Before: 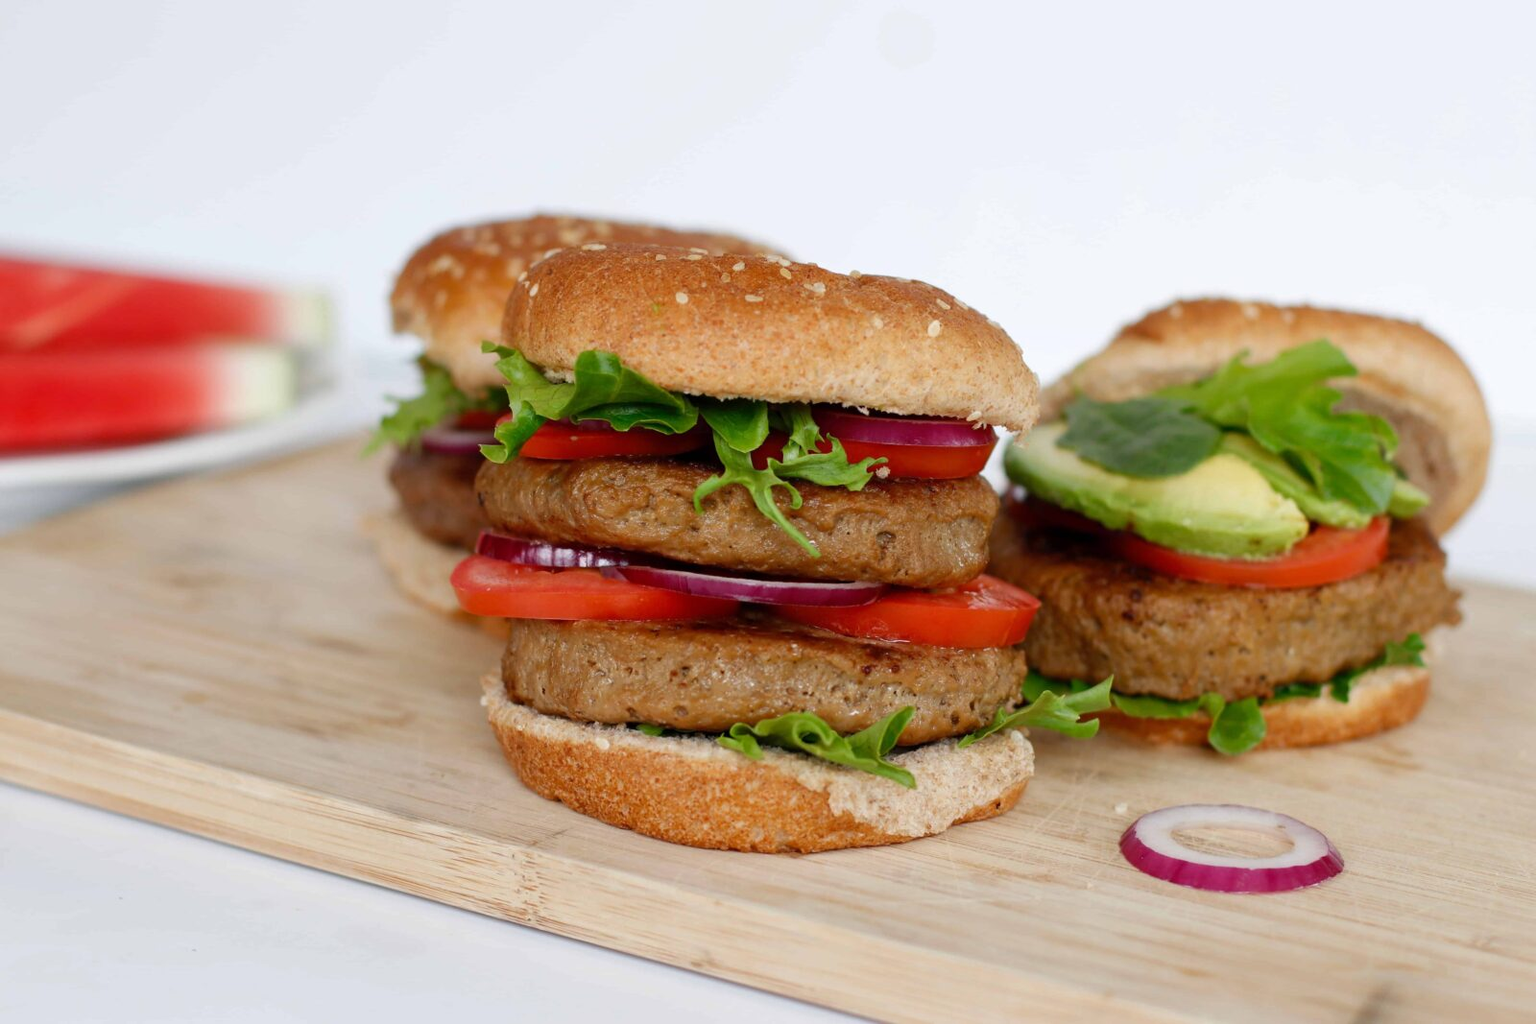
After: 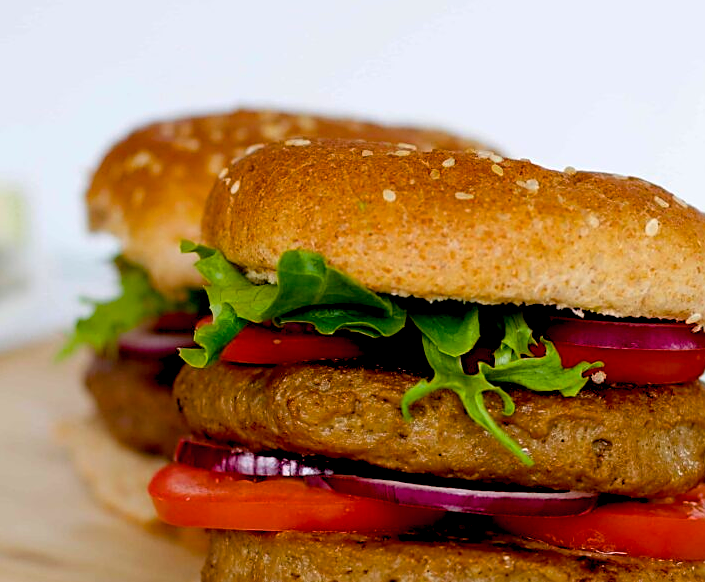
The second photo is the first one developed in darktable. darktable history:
color correction: highlights a* -0.237, highlights b* -0.083
crop: left 20.111%, top 10.859%, right 35.813%, bottom 34.552%
color balance rgb: shadows lift › luminance -9.252%, power › hue 314.62°, global offset › luminance -1.44%, linear chroma grading › global chroma 8.872%, perceptual saturation grading › global saturation 17.795%, global vibrance 20%
sharpen: on, module defaults
